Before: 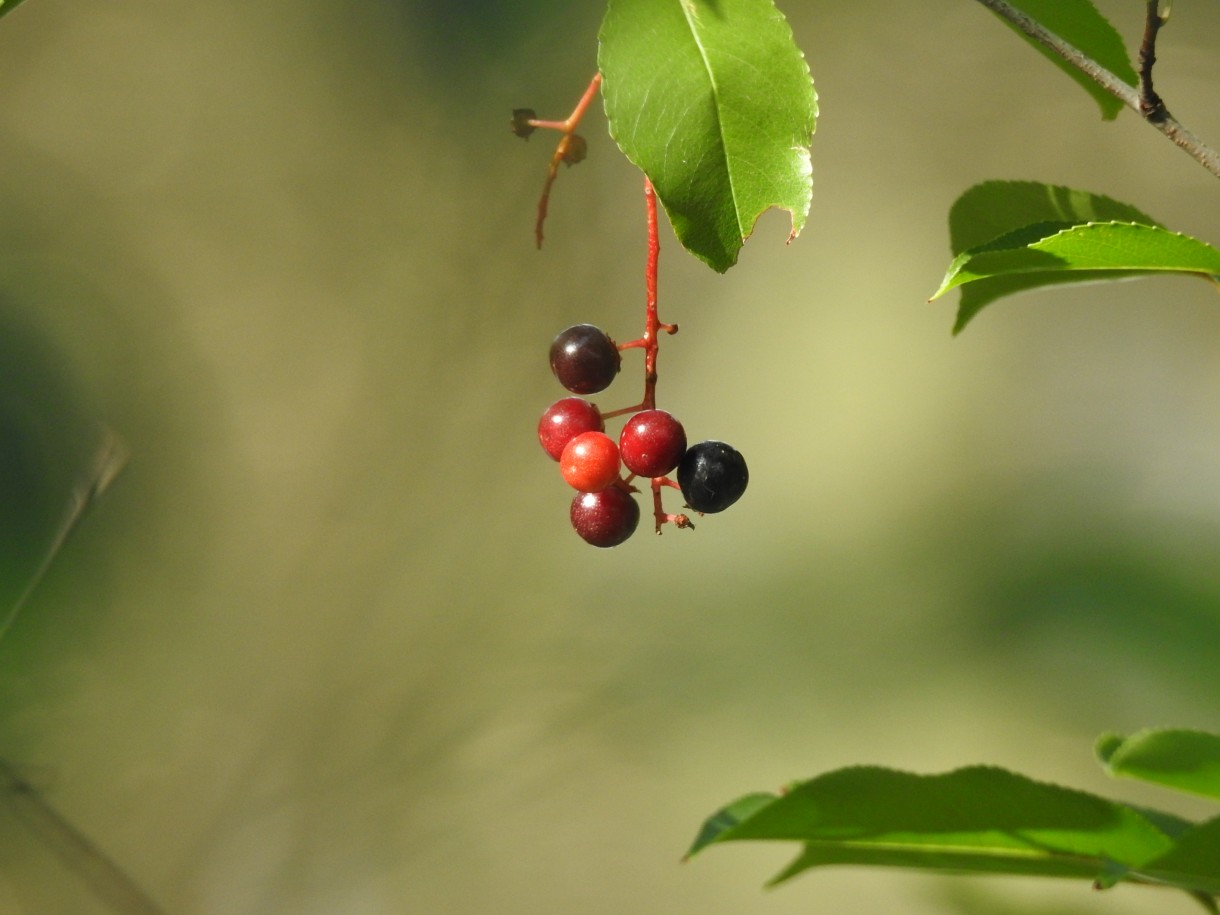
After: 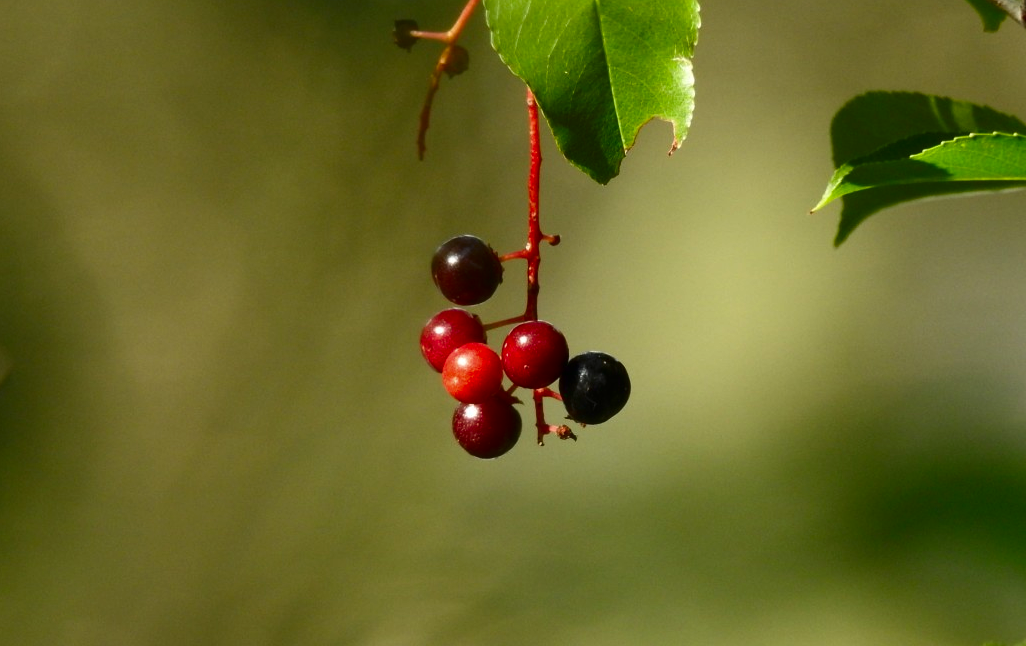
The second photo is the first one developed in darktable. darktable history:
crop and rotate: left 9.672%, top 9.728%, right 6.151%, bottom 19.597%
contrast brightness saturation: contrast 0.125, brightness -0.242, saturation 0.142
